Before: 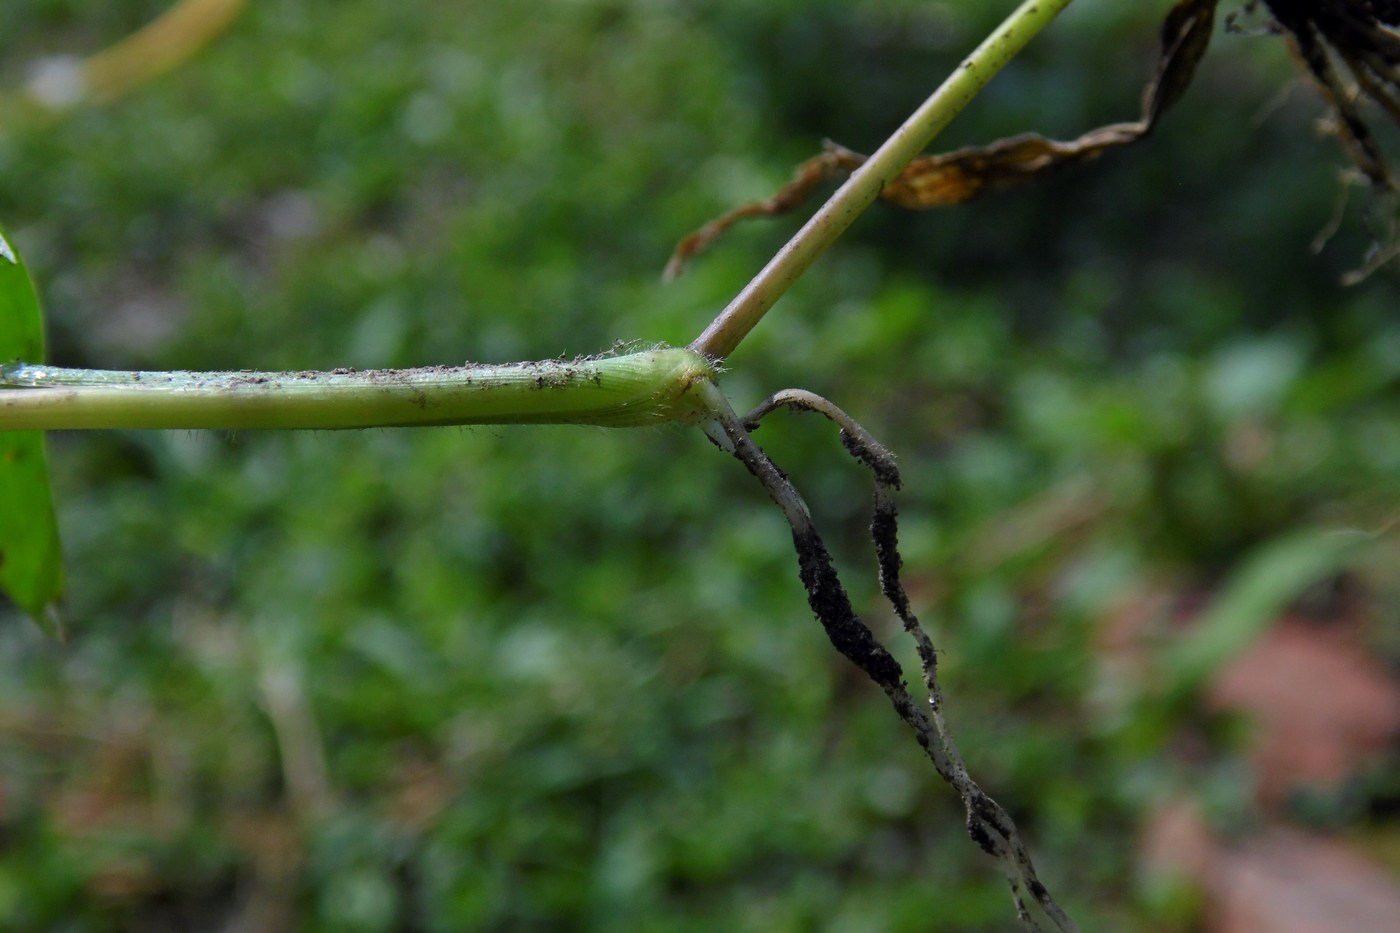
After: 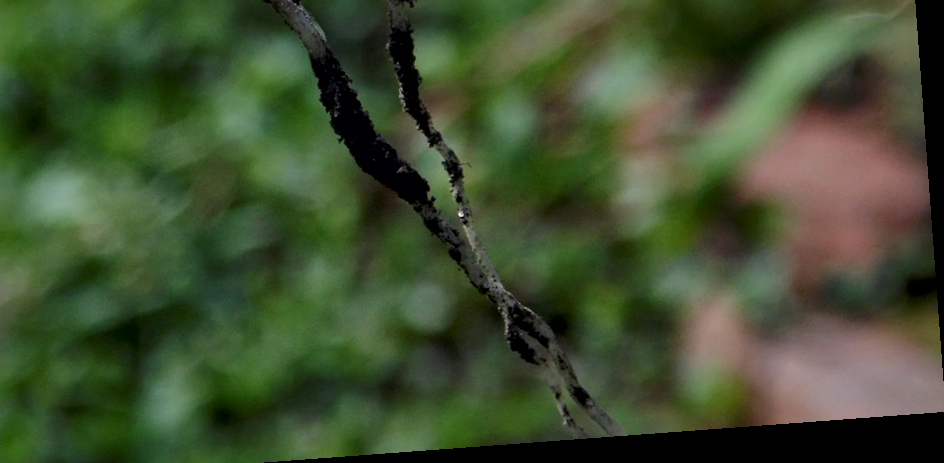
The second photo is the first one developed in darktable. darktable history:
crop and rotate: left 35.509%, top 50.238%, bottom 4.934%
local contrast: mode bilateral grid, contrast 25, coarseness 47, detail 151%, midtone range 0.2
rotate and perspective: rotation -4.25°, automatic cropping off
